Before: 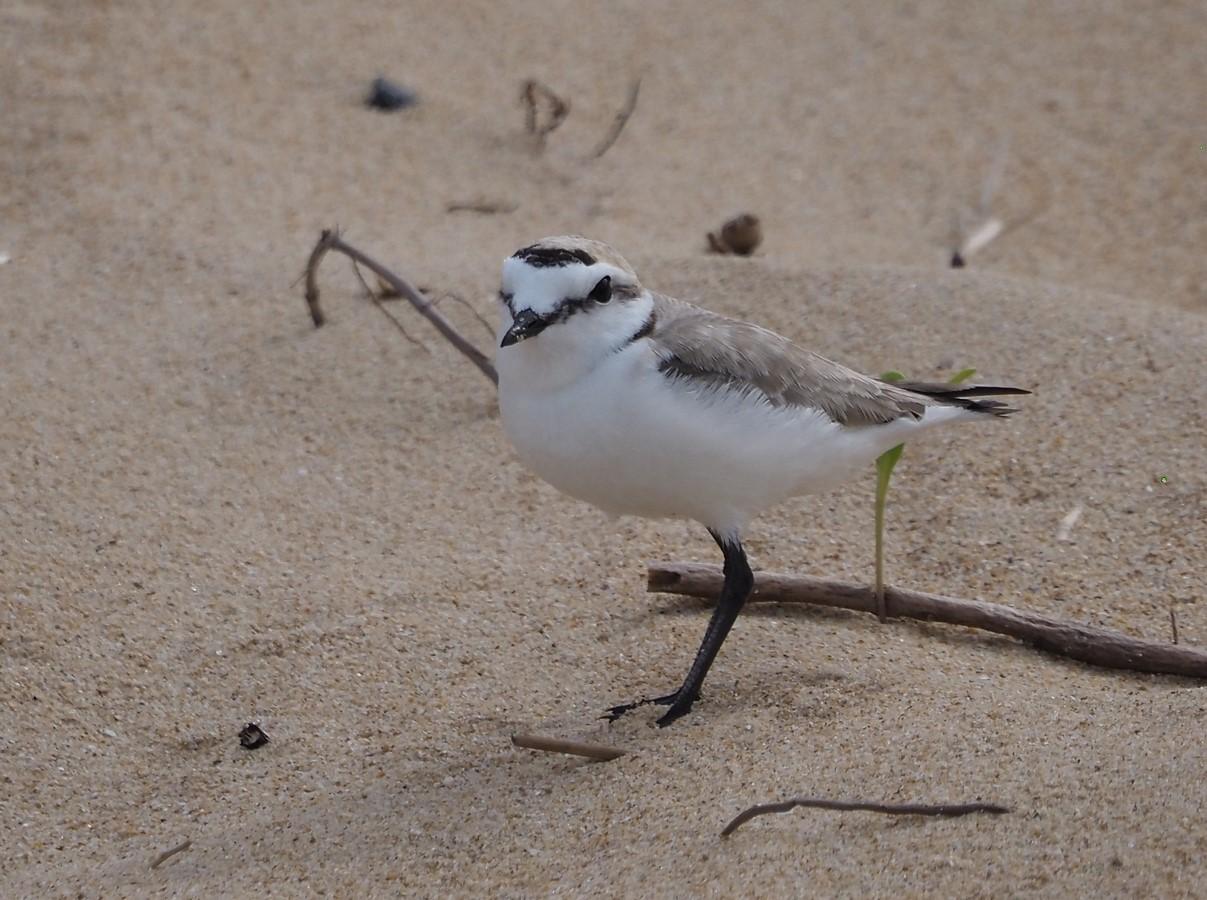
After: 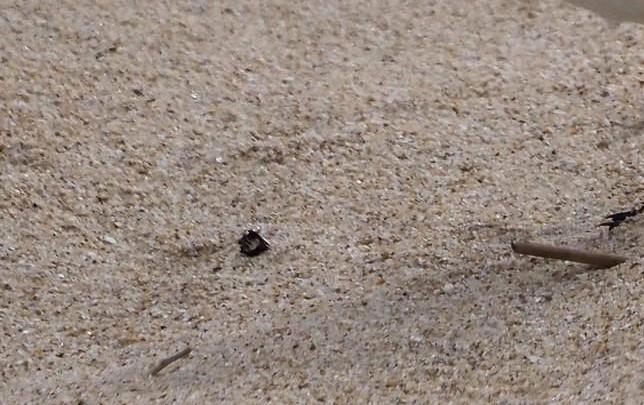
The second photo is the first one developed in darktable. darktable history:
crop and rotate: top 54.778%, right 46.61%, bottom 0.159%
shadows and highlights: shadows 53, soften with gaussian
exposure: exposure 0.207 EV, compensate highlight preservation false
contrast brightness saturation: contrast 0.22
